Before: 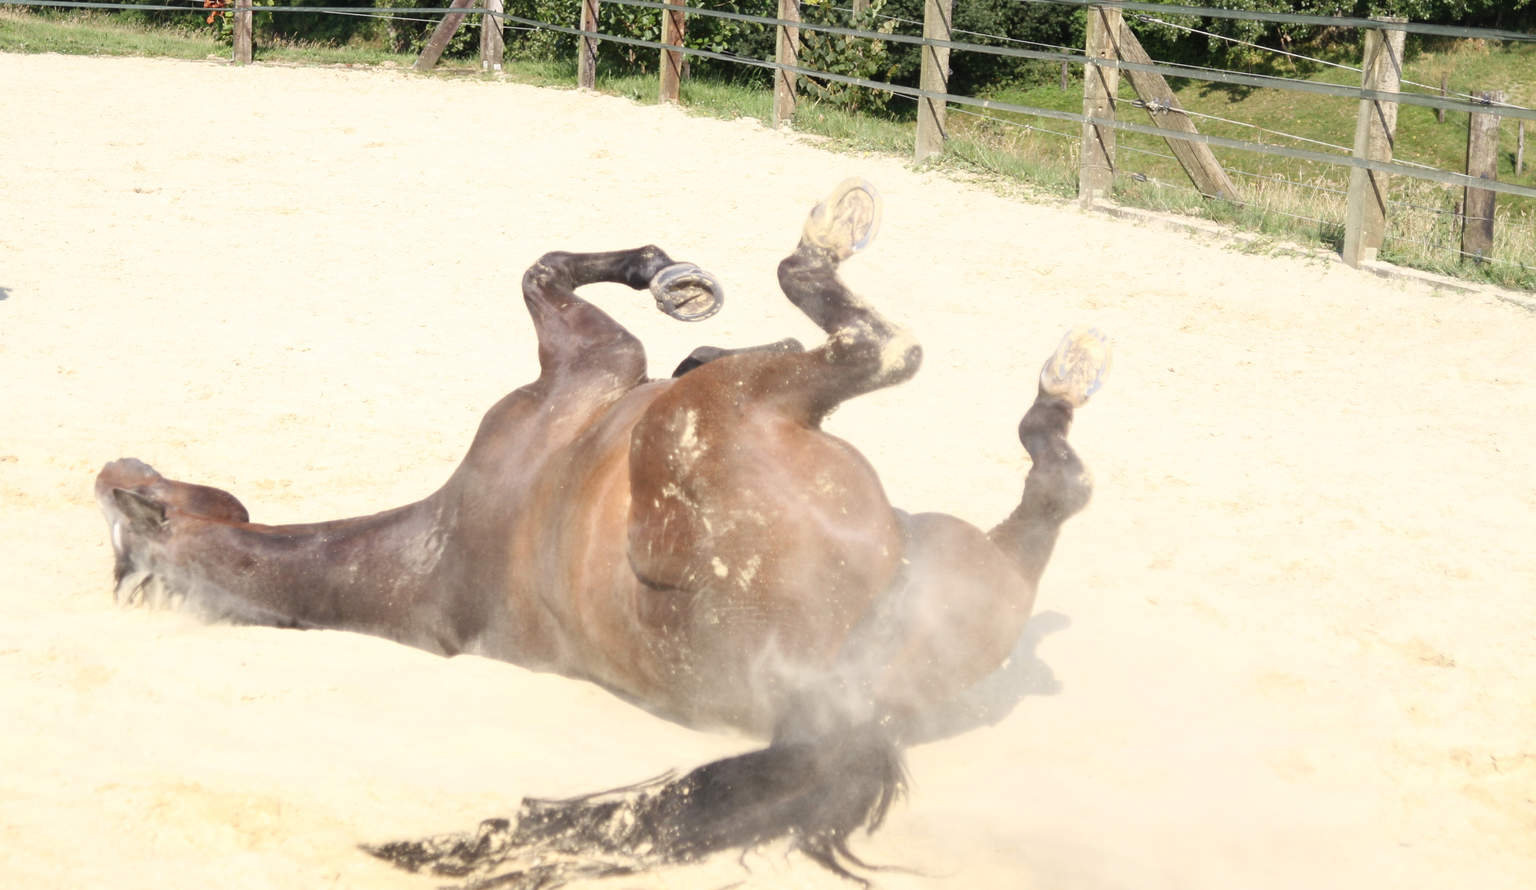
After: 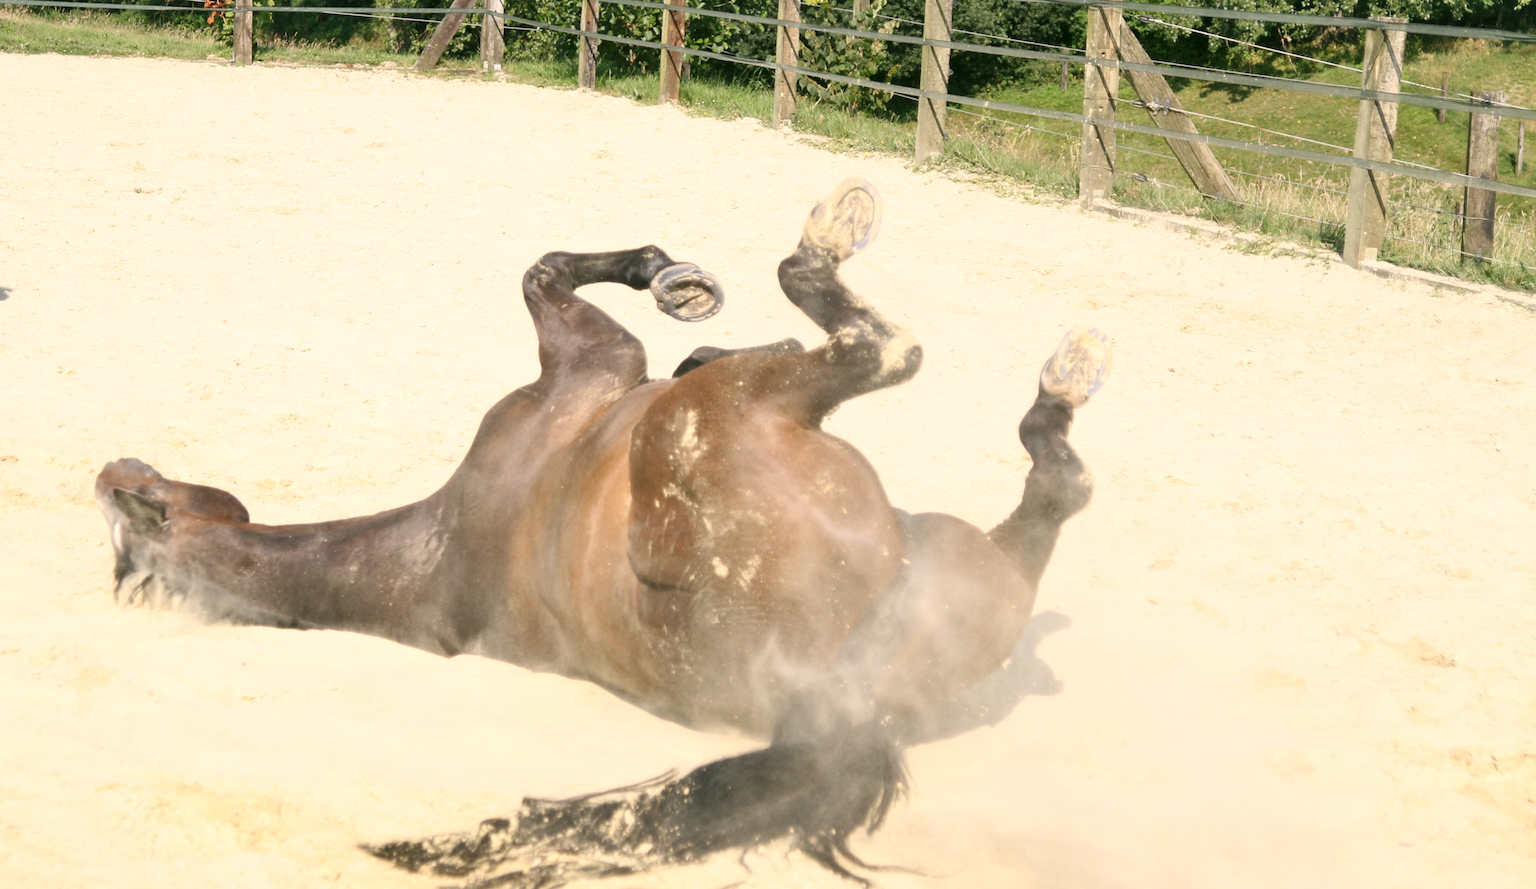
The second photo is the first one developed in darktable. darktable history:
shadows and highlights: shadows 75.5, highlights -24.19, soften with gaussian
color correction: highlights a* 3.95, highlights b* 4.96, shadows a* -7.16, shadows b* 4.9
